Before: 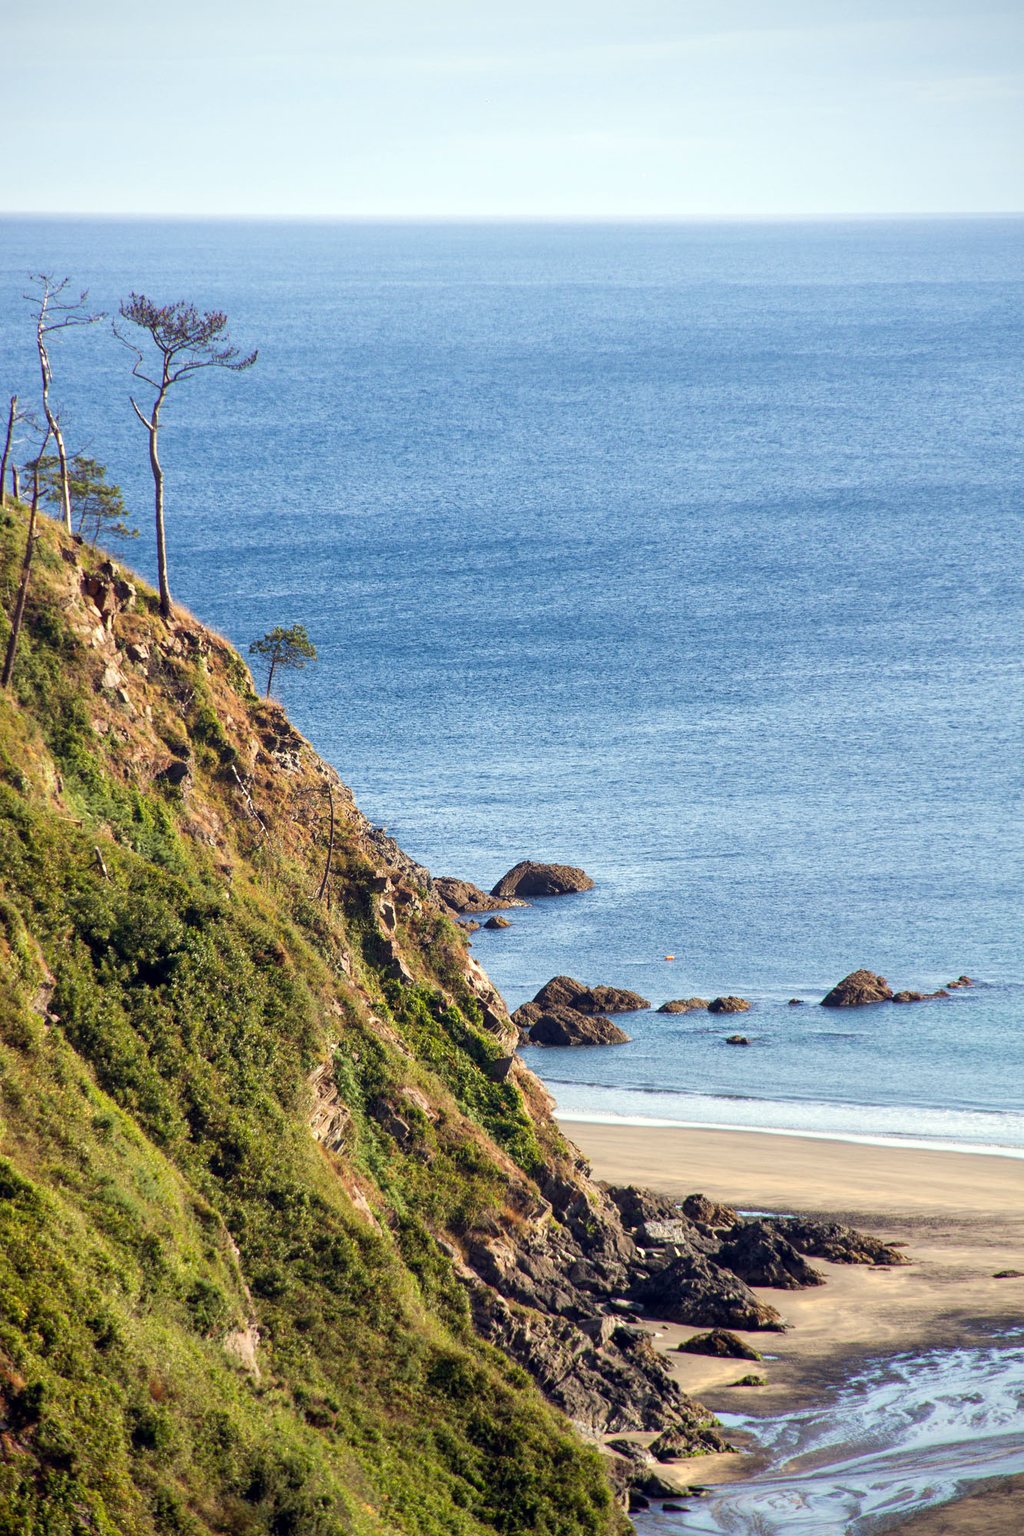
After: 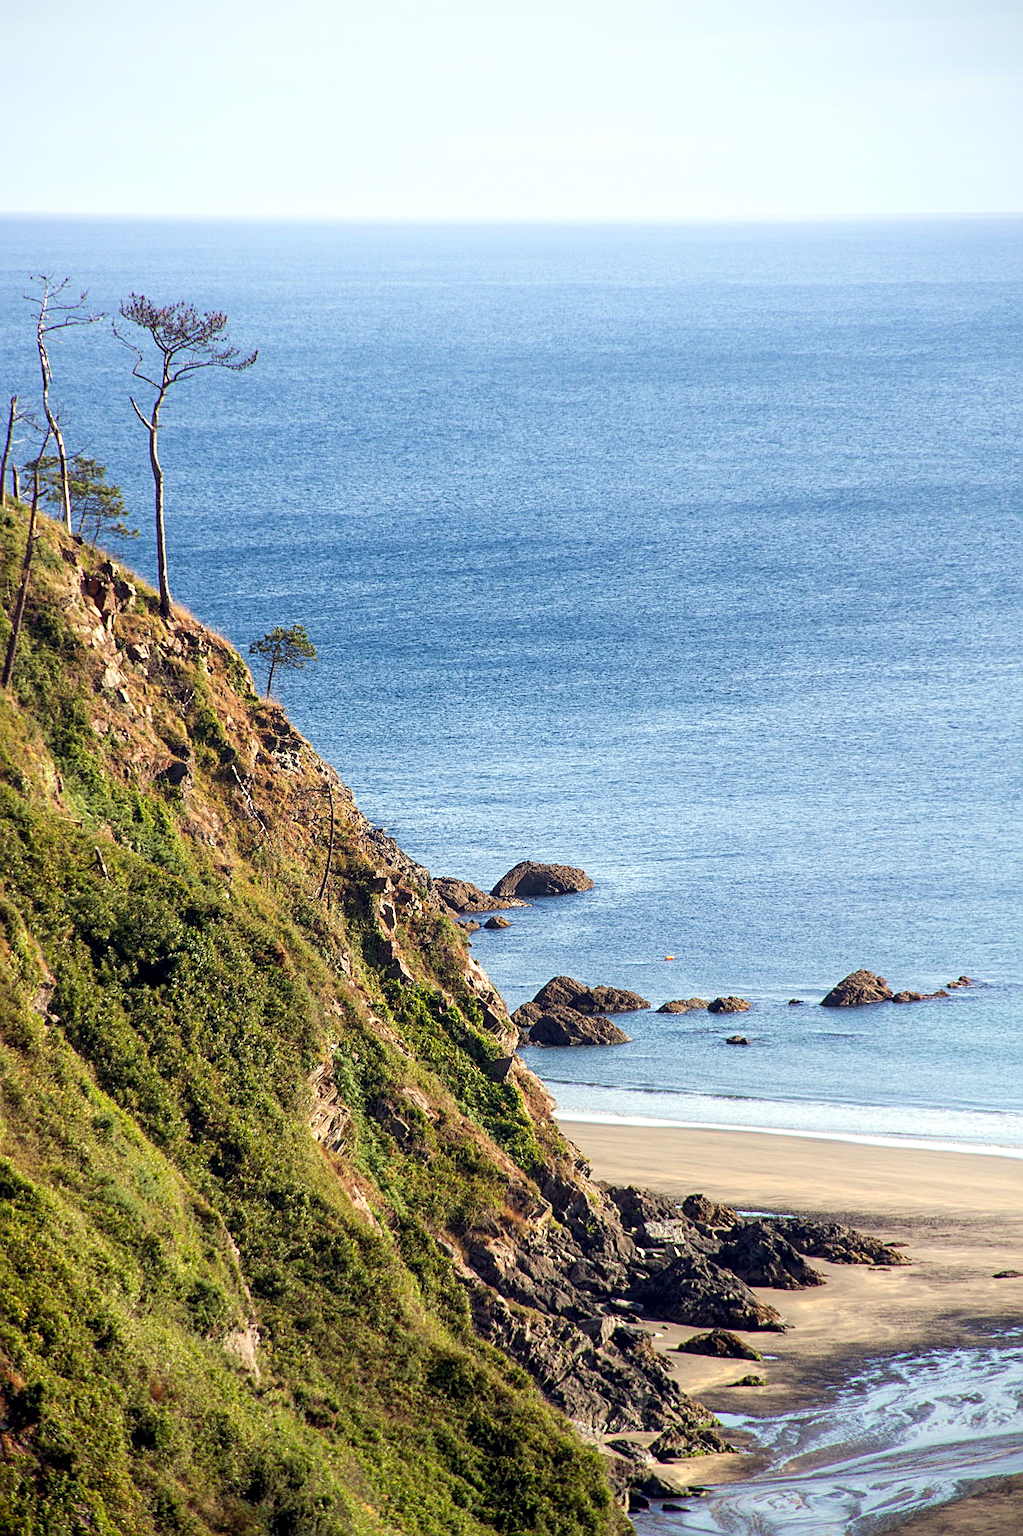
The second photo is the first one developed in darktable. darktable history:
shadows and highlights: shadows -24.28, highlights 49.77, soften with gaussian
local contrast: highlights 100%, shadows 100%, detail 120%, midtone range 0.2
sharpen: on, module defaults
